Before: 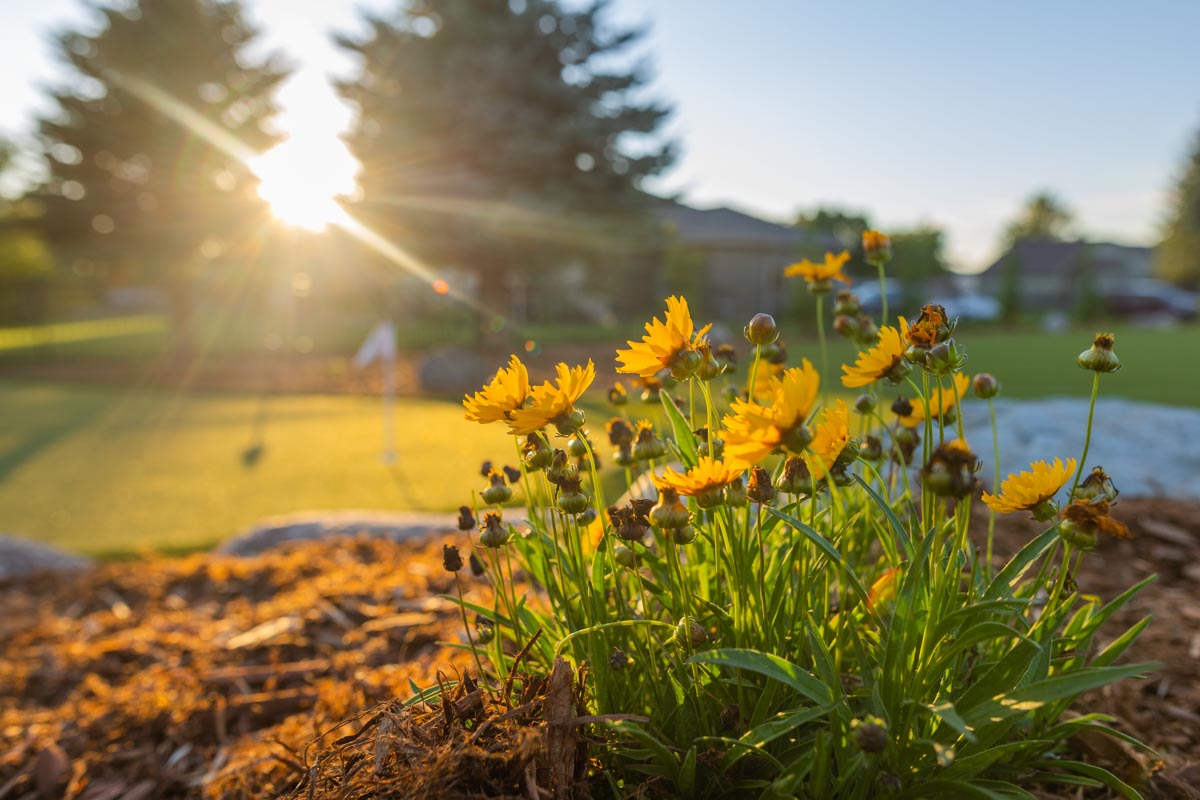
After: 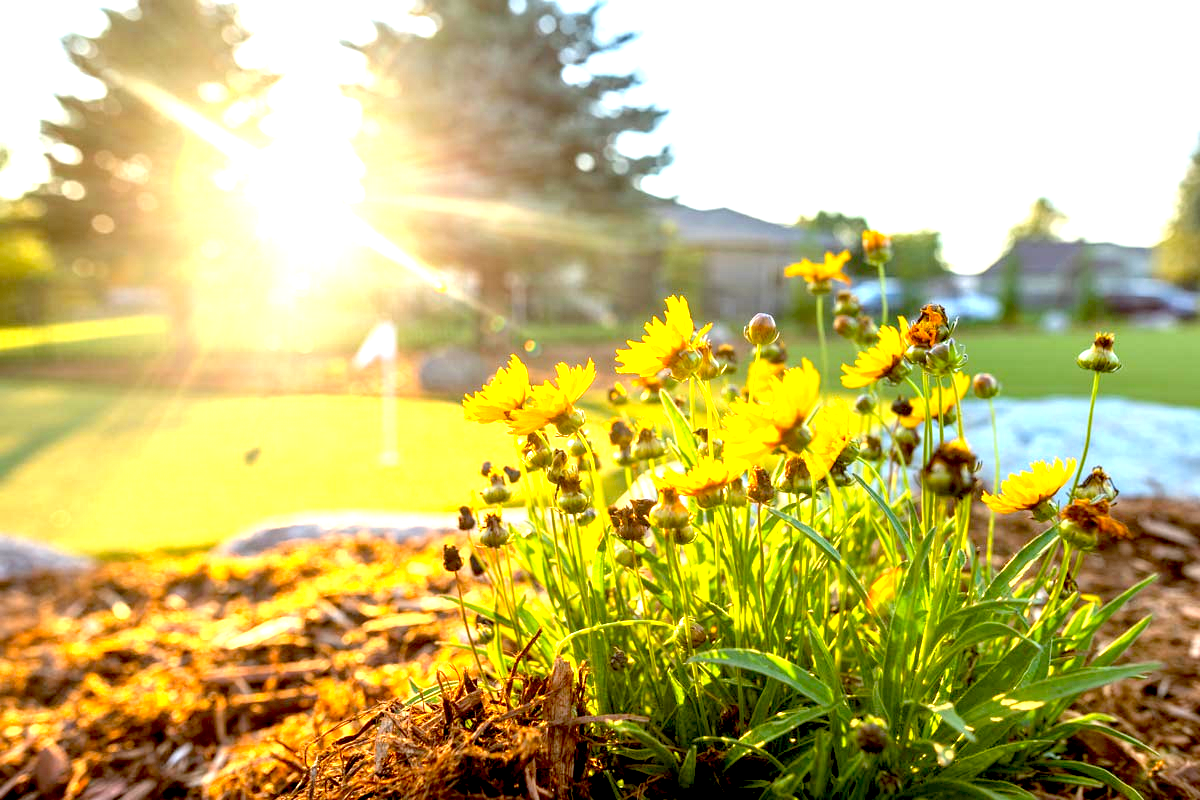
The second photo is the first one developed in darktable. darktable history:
local contrast: highlights 101%, shadows 101%, detail 119%, midtone range 0.2
exposure: black level correction 0.015, exposure 1.768 EV, compensate exposure bias true, compensate highlight preservation false
